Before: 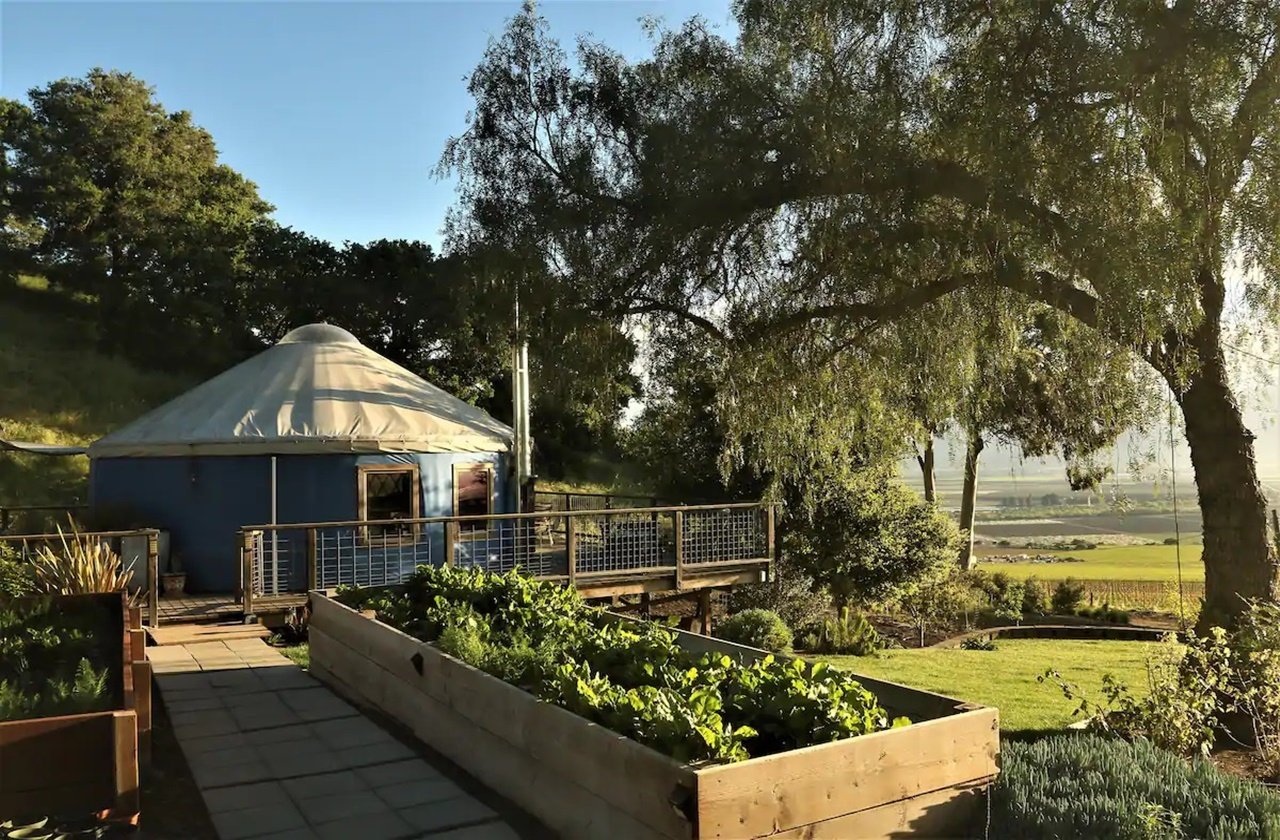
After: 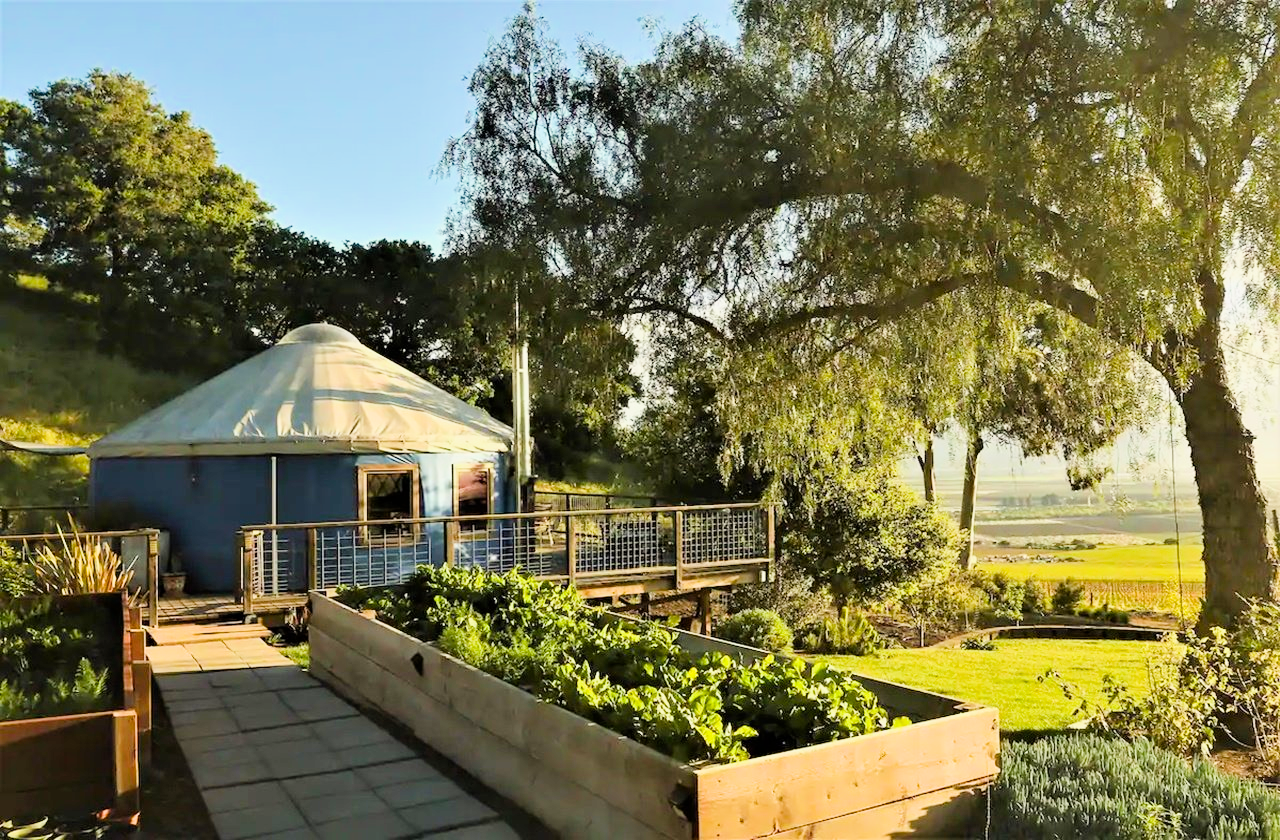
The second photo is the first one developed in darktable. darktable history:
exposure: exposure 1.273 EV, compensate highlight preservation false
filmic rgb: black relative exposure -7.65 EV, white relative exposure 4.56 EV, hardness 3.61
color balance rgb: highlights gain › luminance 5.618%, highlights gain › chroma 1.257%, highlights gain › hue 90.86°, perceptual saturation grading › global saturation 10.611%, global vibrance 26.918%
